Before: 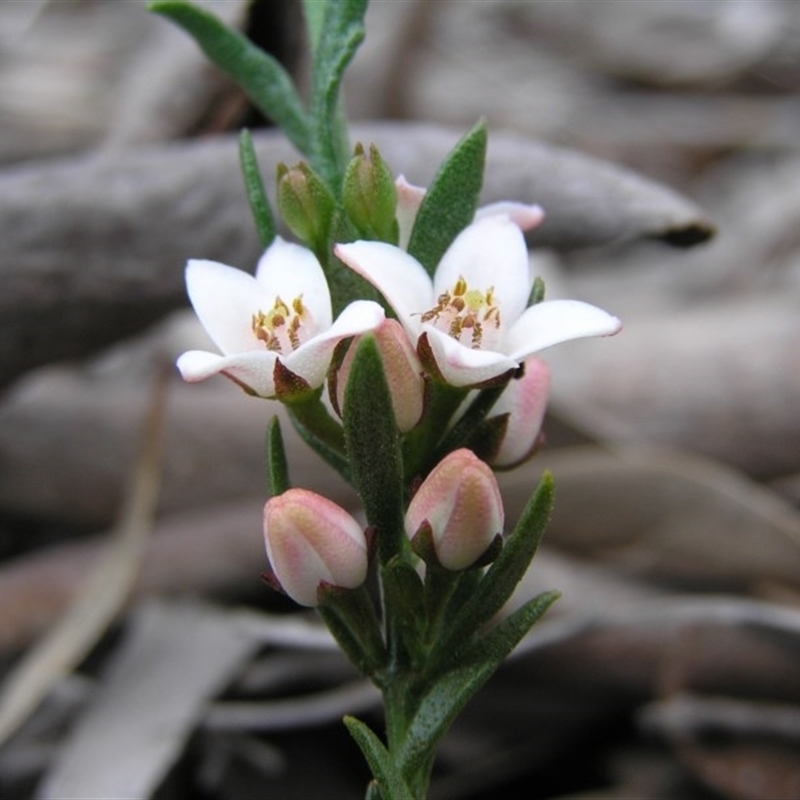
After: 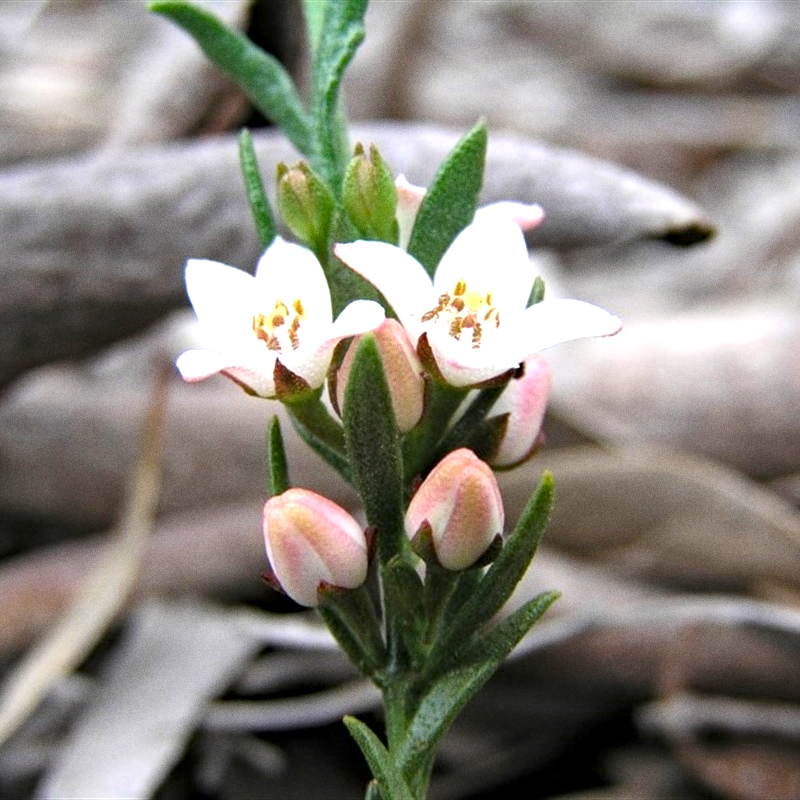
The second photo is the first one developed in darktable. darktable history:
local contrast: mode bilateral grid, contrast 20, coarseness 50, detail 132%, midtone range 0.2
haze removal: compatibility mode true, adaptive false
tone equalizer: on, module defaults
grain: coarseness 0.47 ISO
exposure: exposure 1.061 EV, compensate highlight preservation false
